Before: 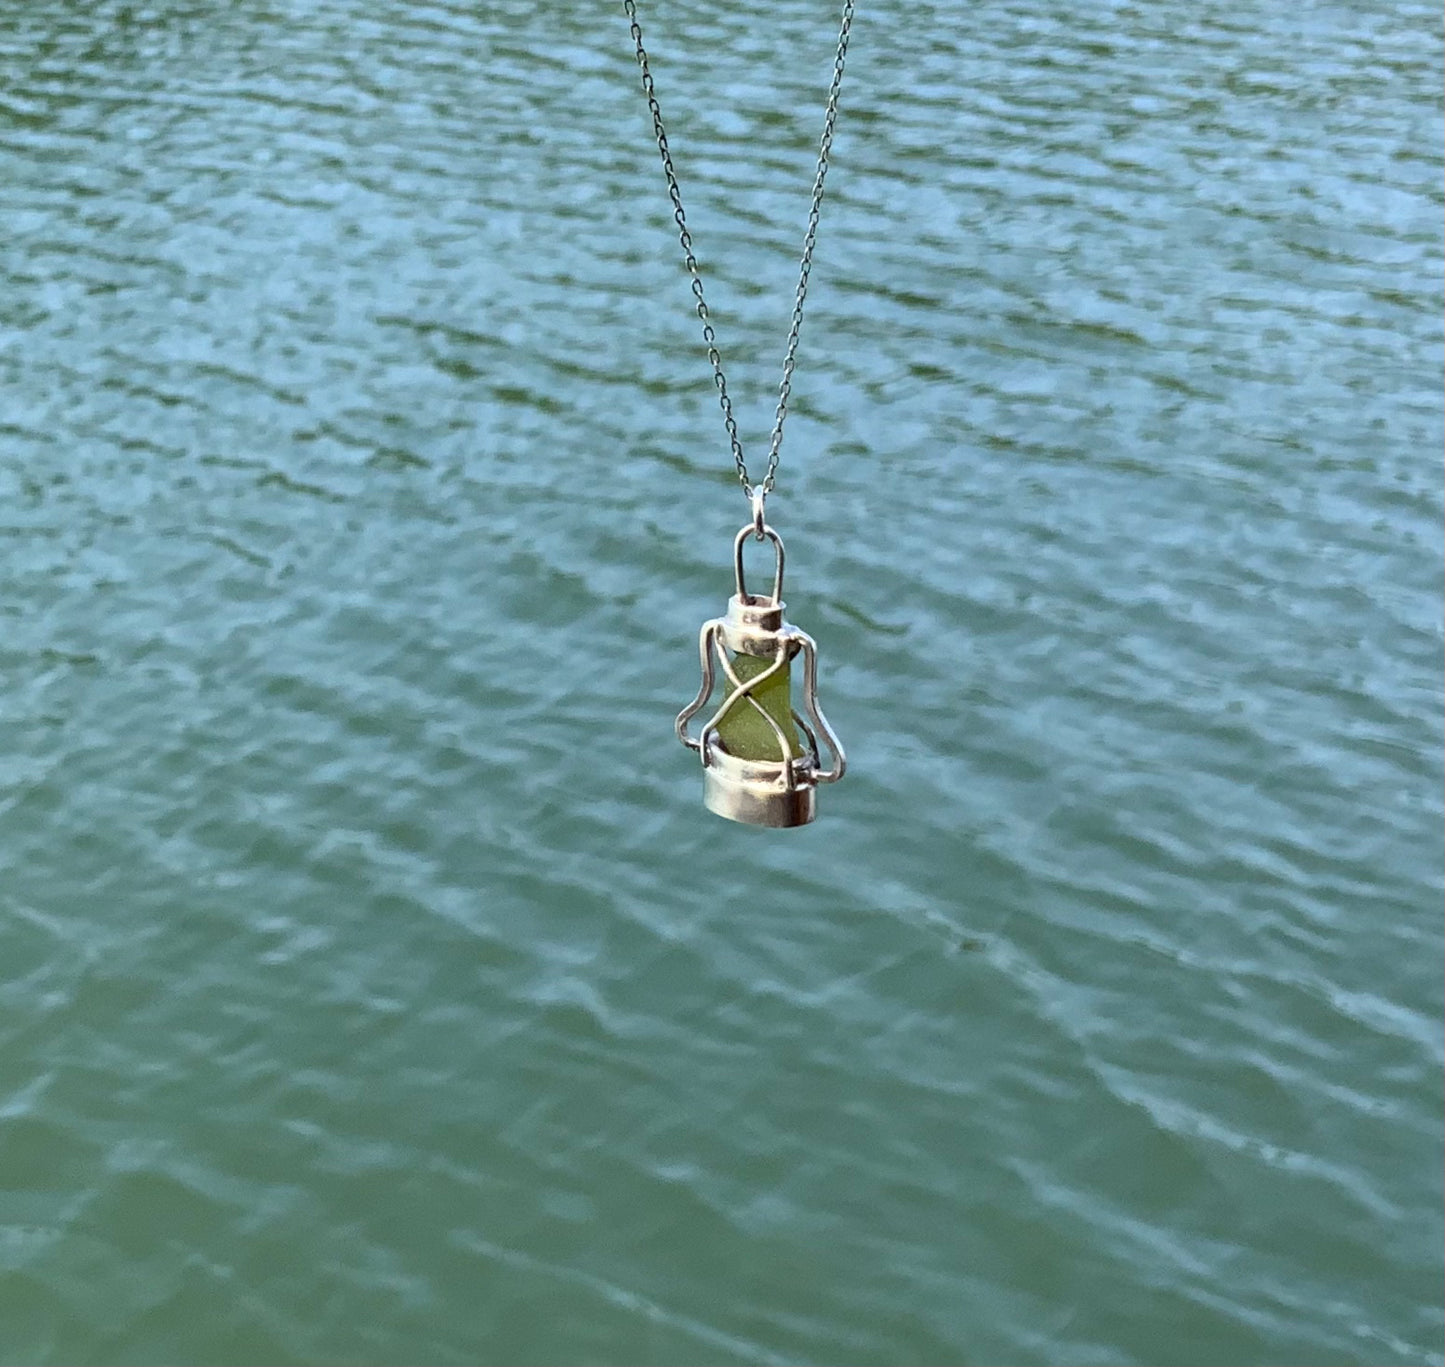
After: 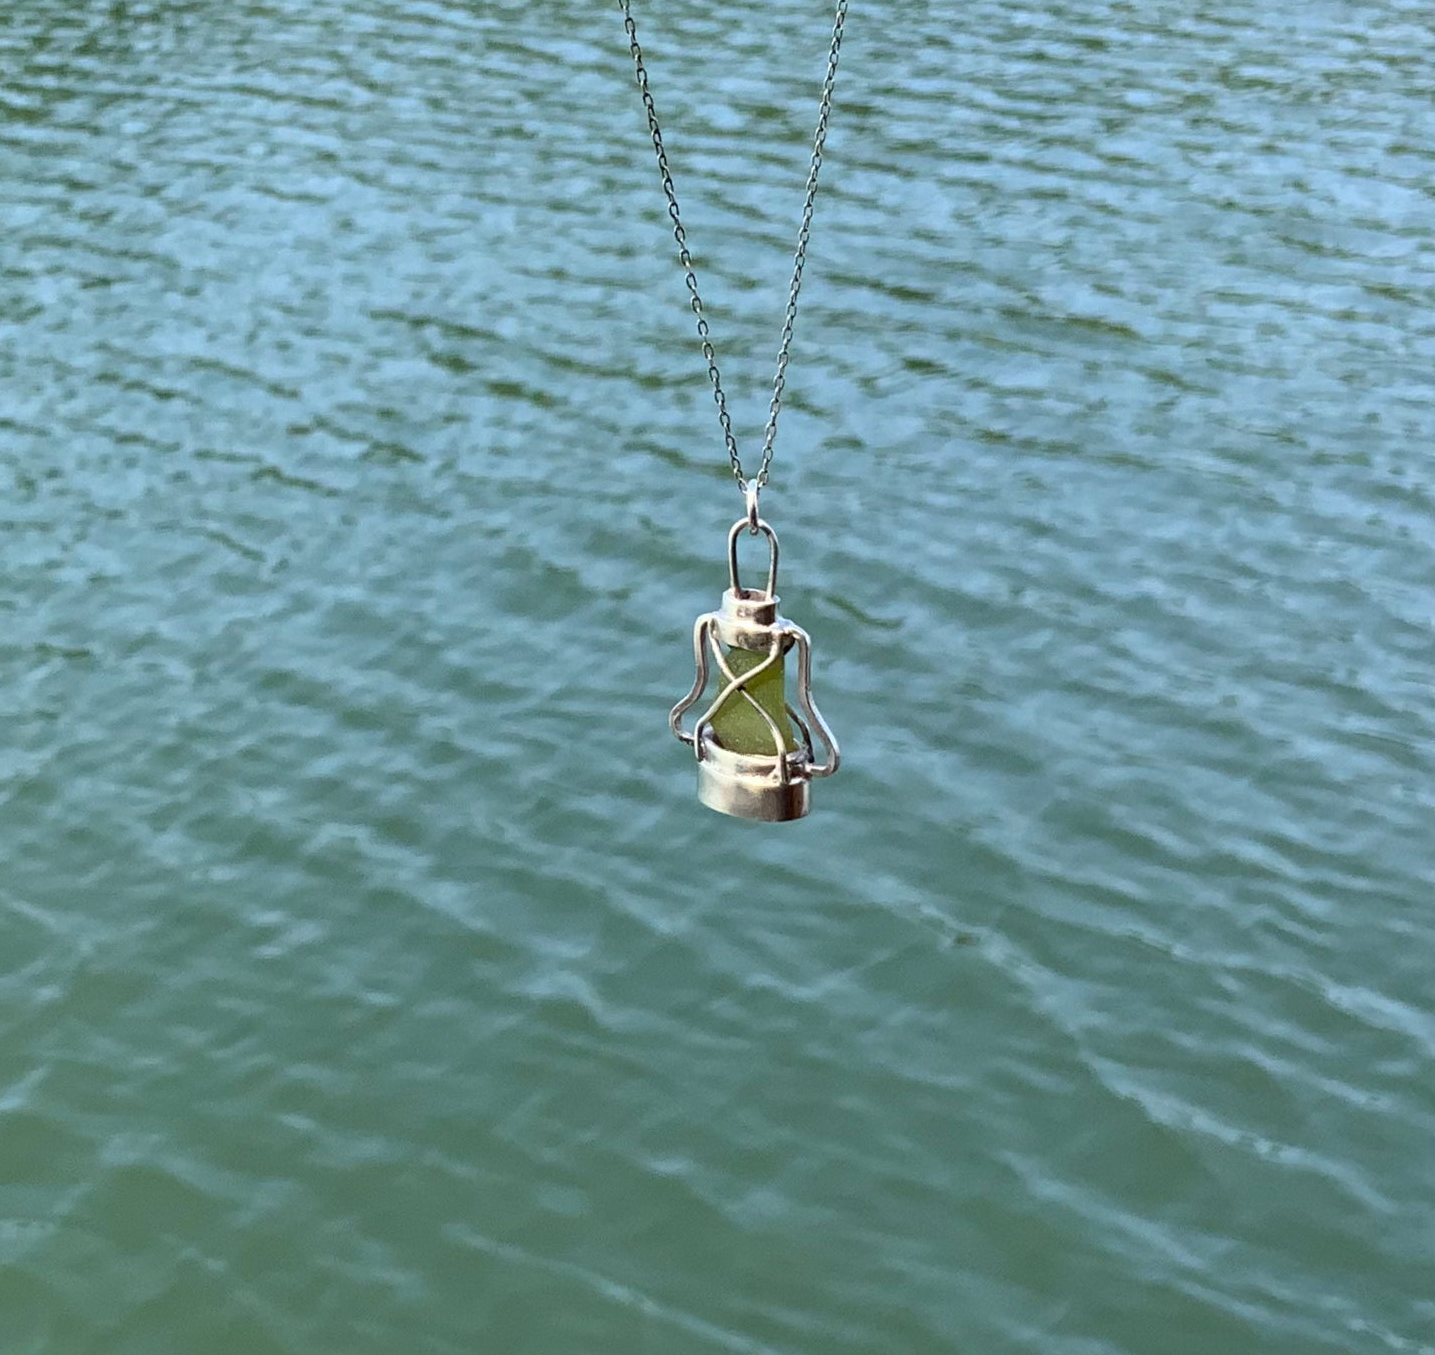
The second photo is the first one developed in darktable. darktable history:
crop: left 0.434%, top 0.485%, right 0.244%, bottom 0.386%
white balance: emerald 1
